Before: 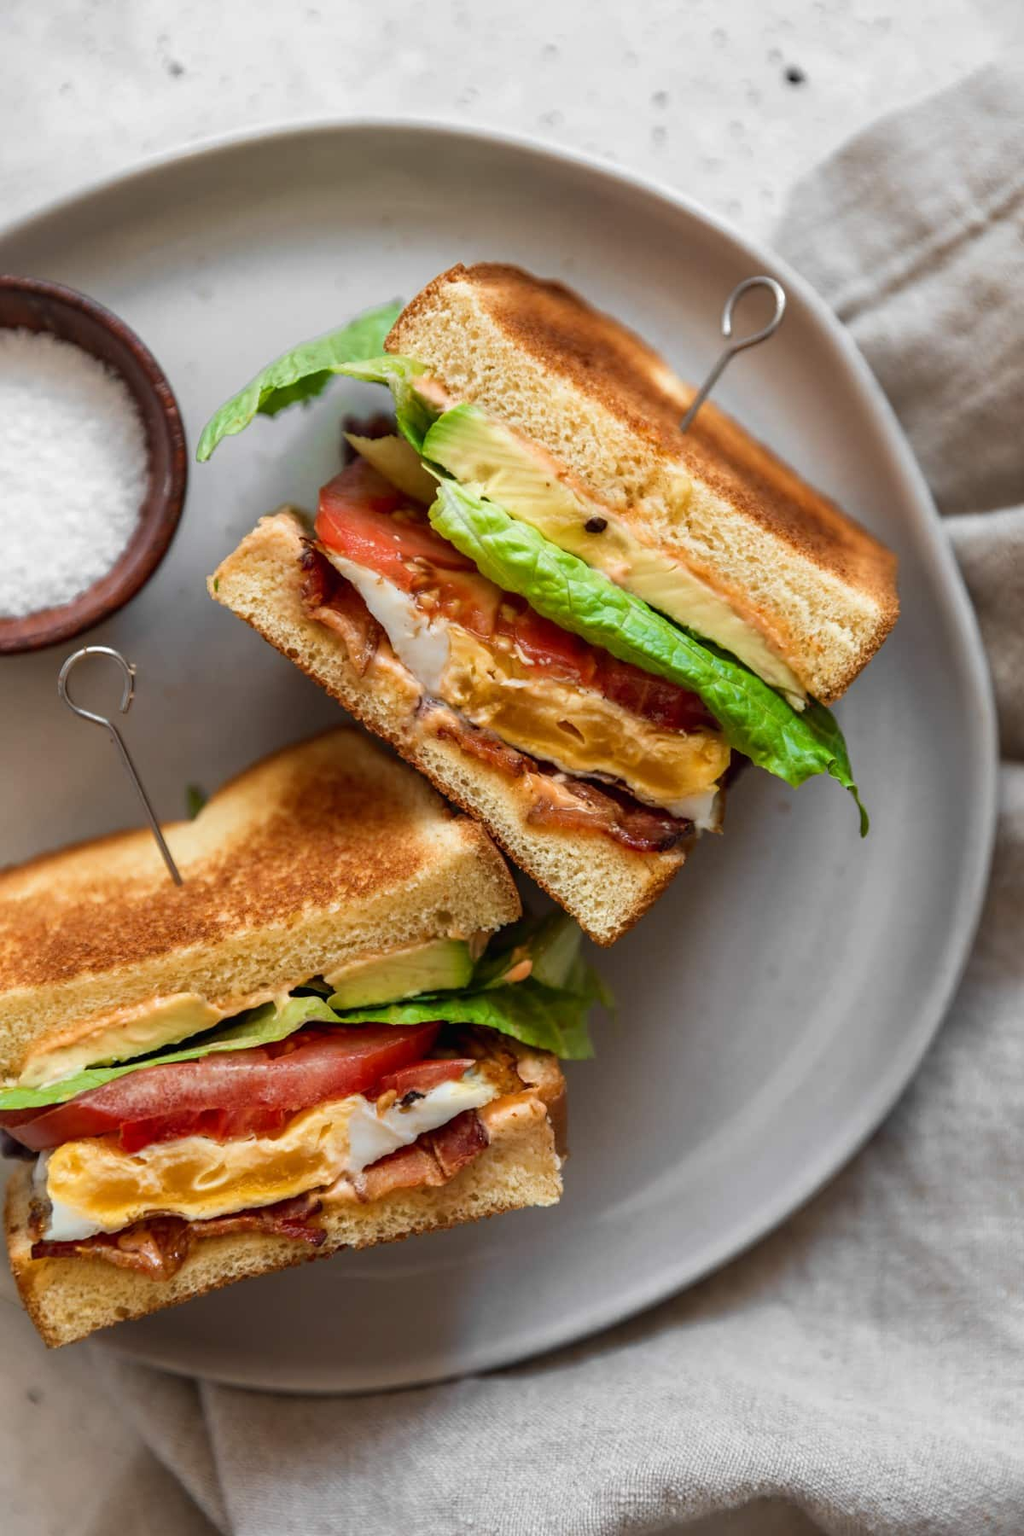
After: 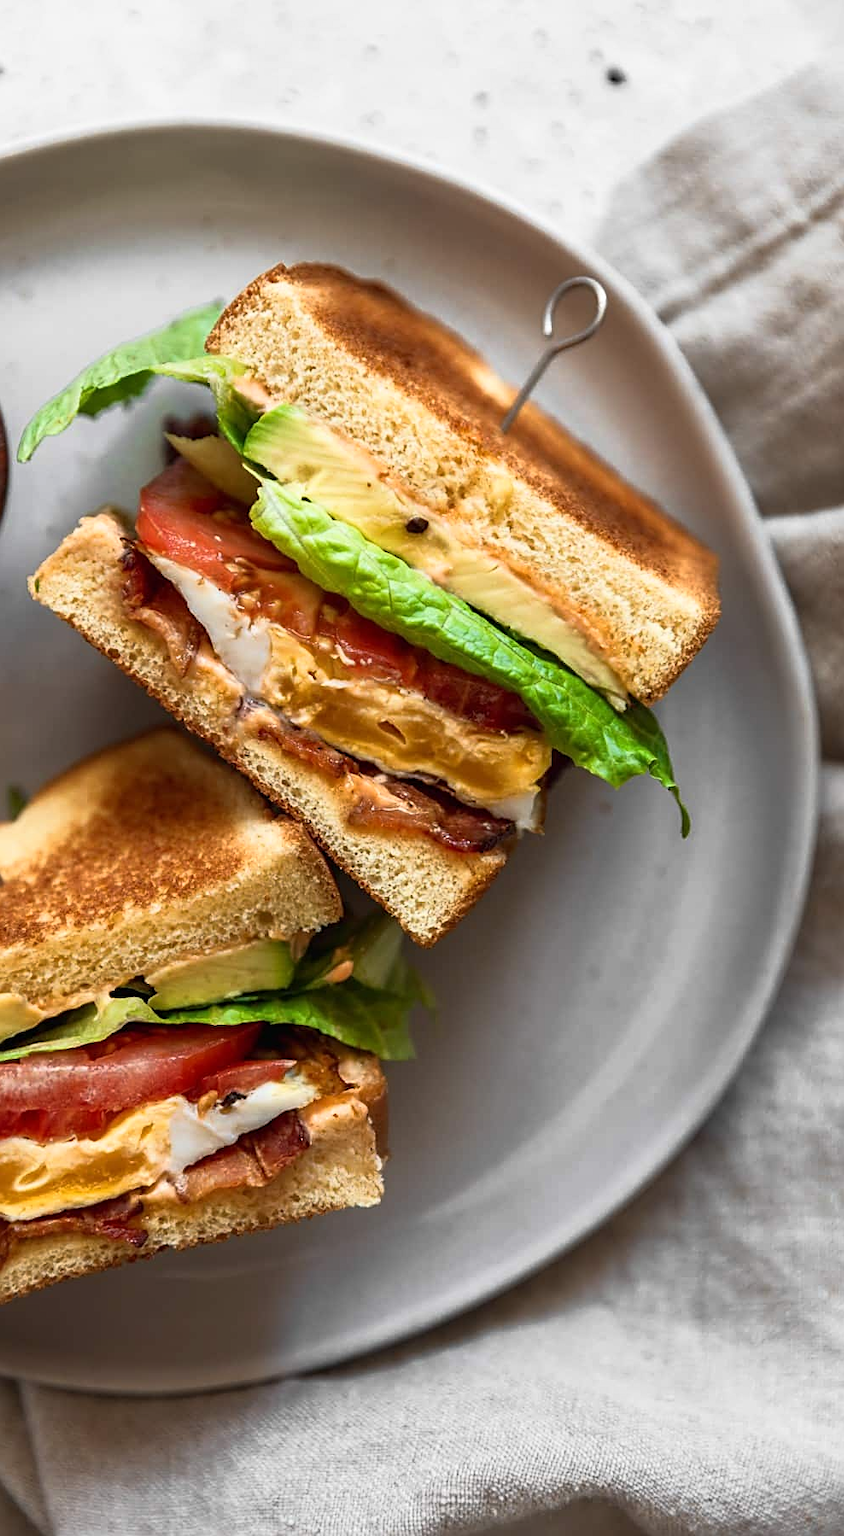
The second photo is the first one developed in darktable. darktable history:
sharpen: on, module defaults
crop: left 17.582%, bottom 0.031%
base curve: curves: ch0 [(0, 0) (0.257, 0.25) (0.482, 0.586) (0.757, 0.871) (1, 1)]
